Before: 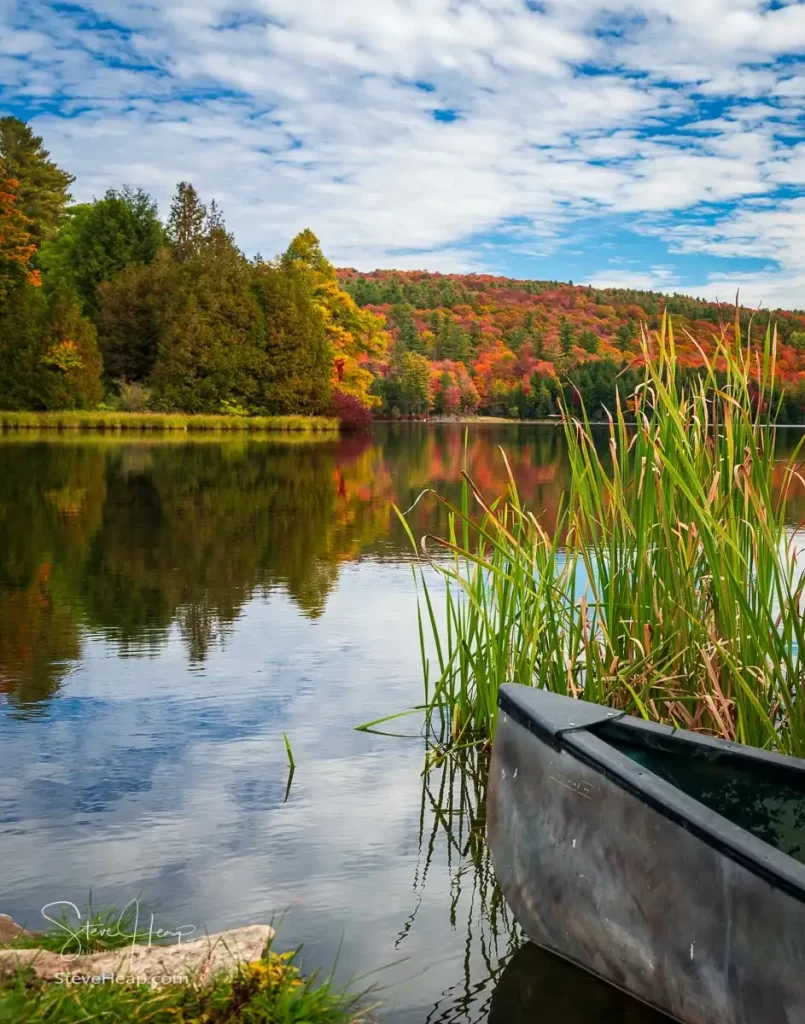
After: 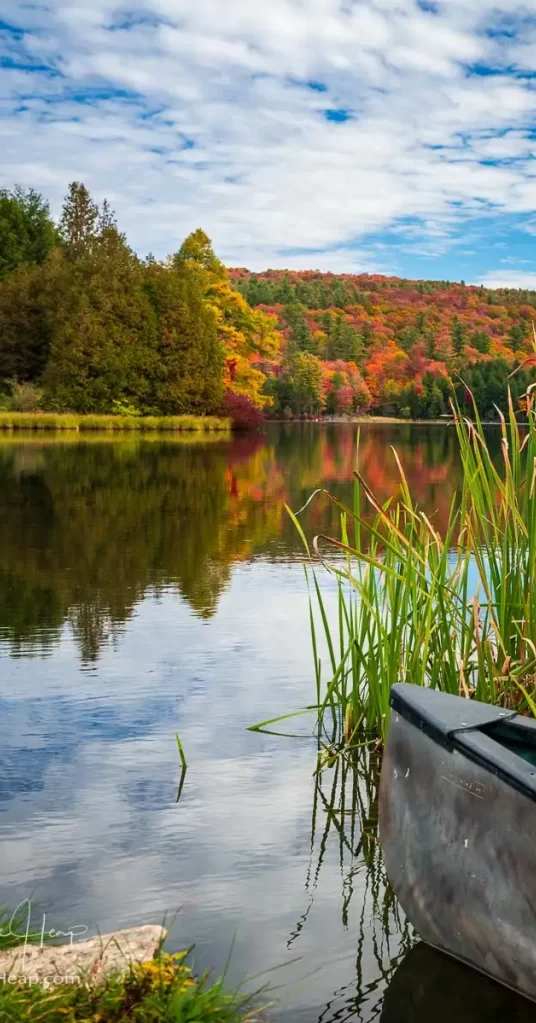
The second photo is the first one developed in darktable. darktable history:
crop and rotate: left 13.426%, right 19.941%
tone equalizer: mask exposure compensation -0.489 EV
